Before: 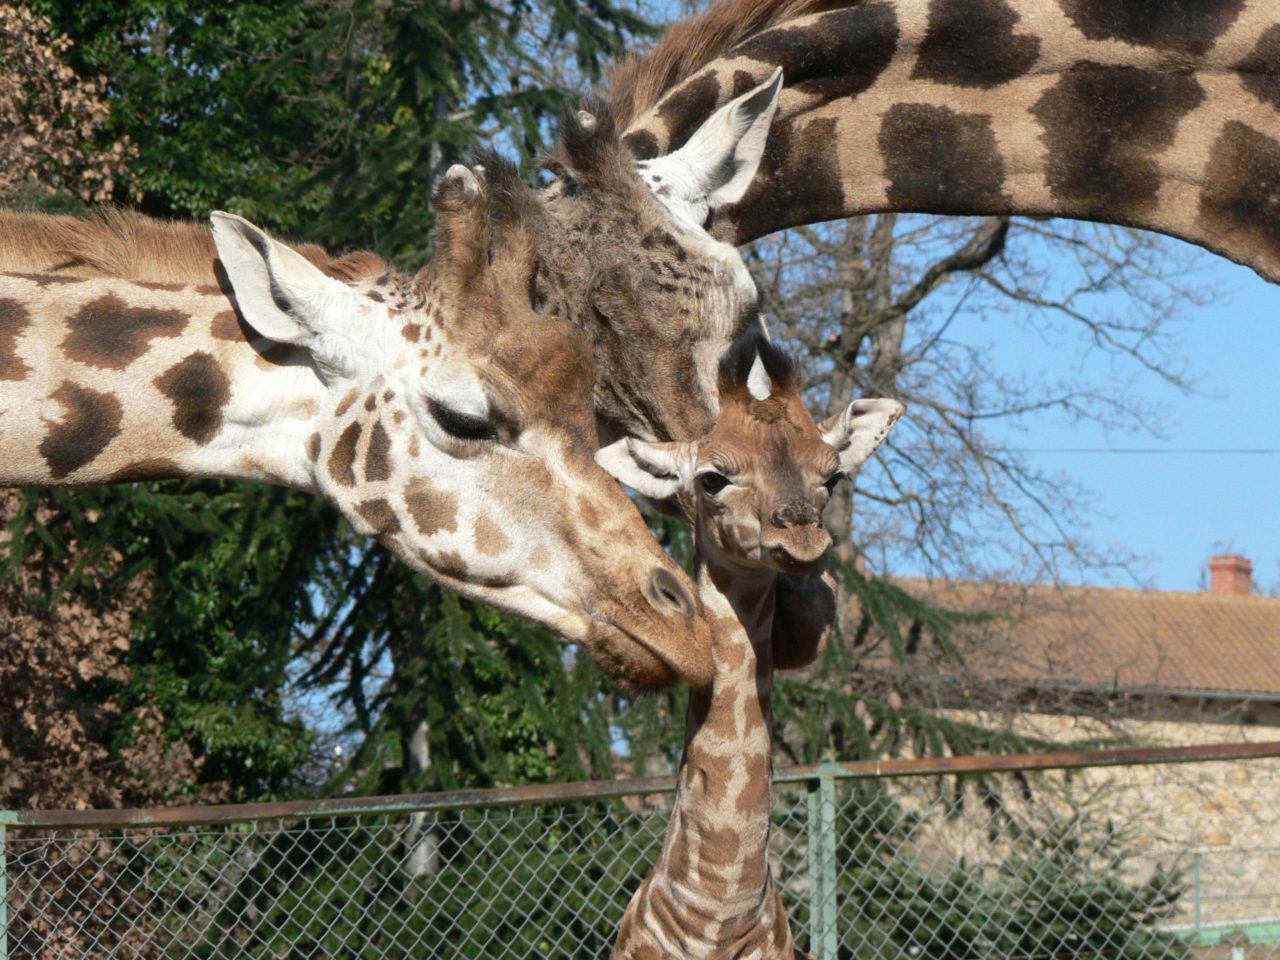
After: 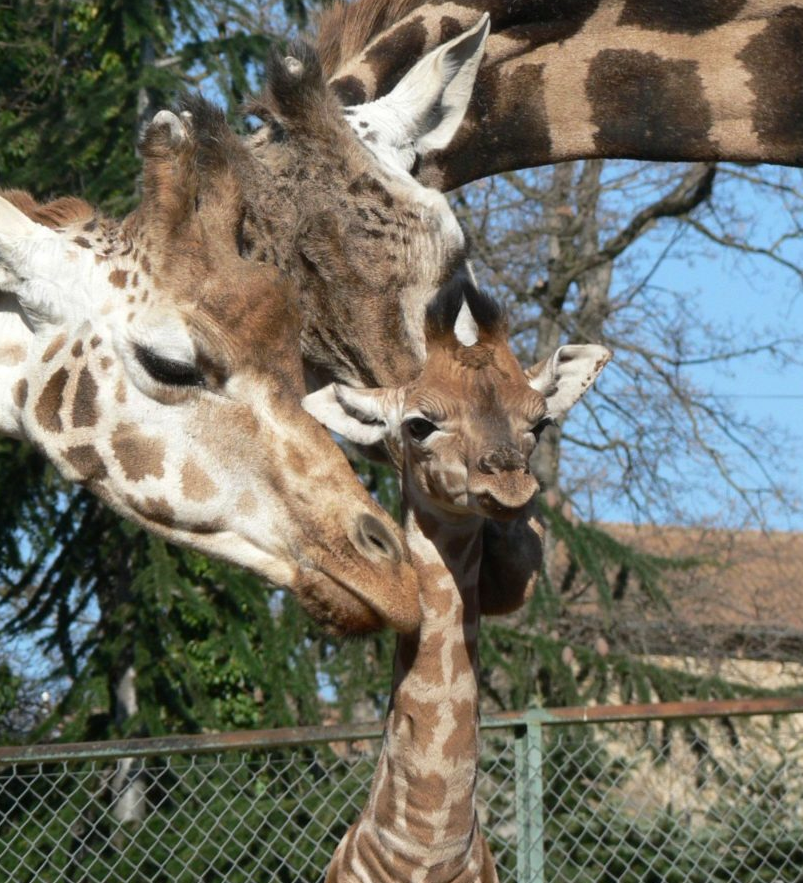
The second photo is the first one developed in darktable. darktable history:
crop and rotate: left 22.901%, top 5.641%, right 14.334%, bottom 2.341%
